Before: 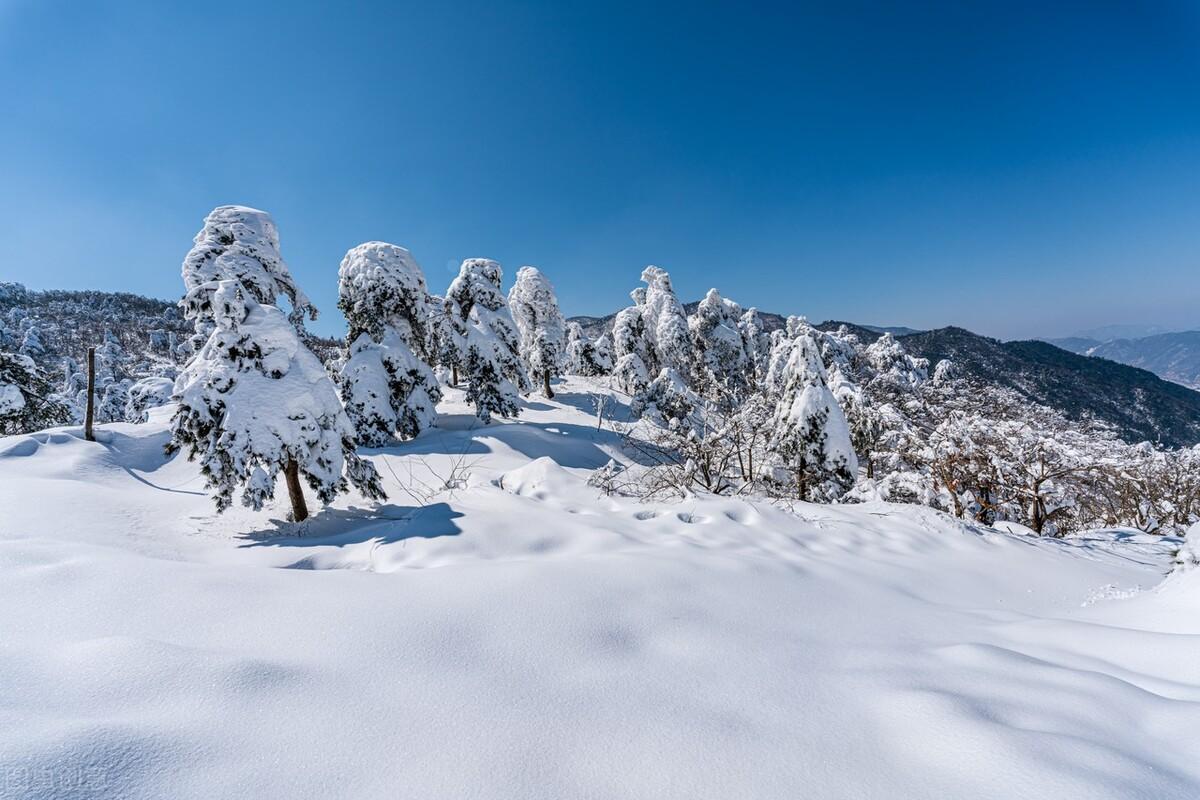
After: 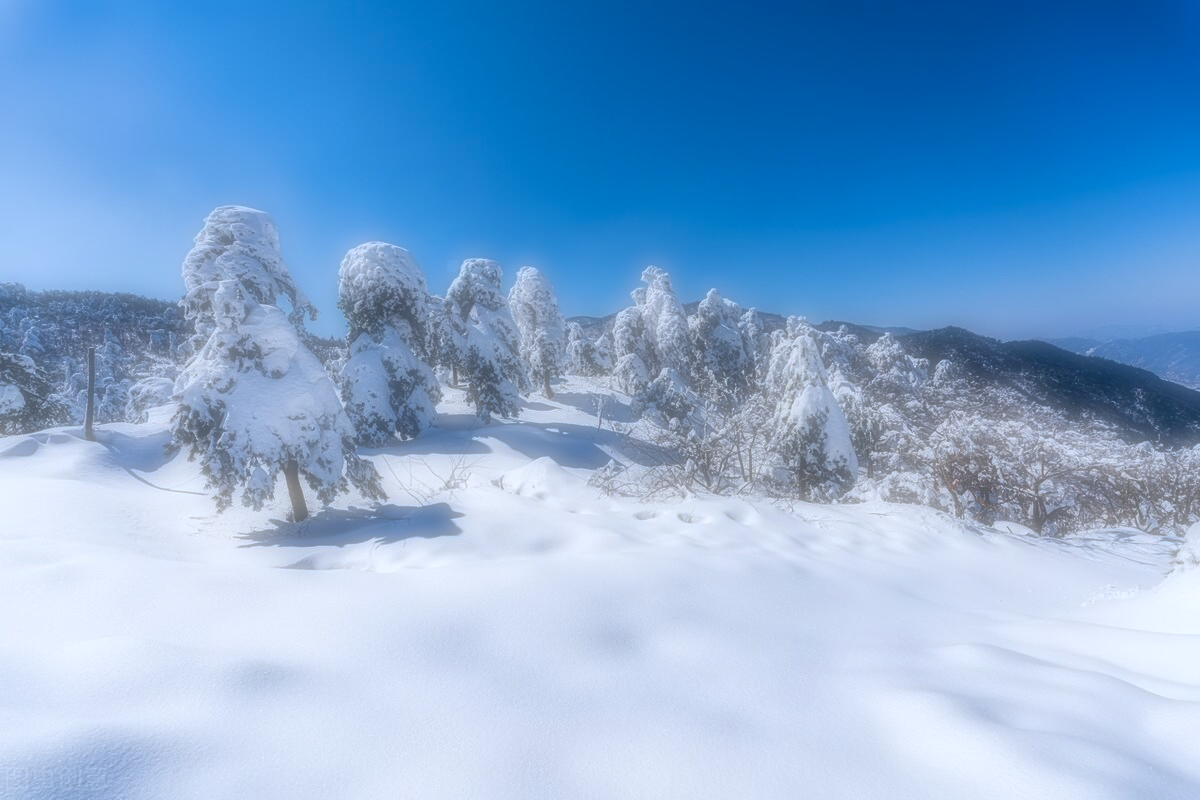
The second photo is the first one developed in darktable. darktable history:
color calibration: x 0.37, y 0.382, temperature 4313.32 K
soften: on, module defaults
